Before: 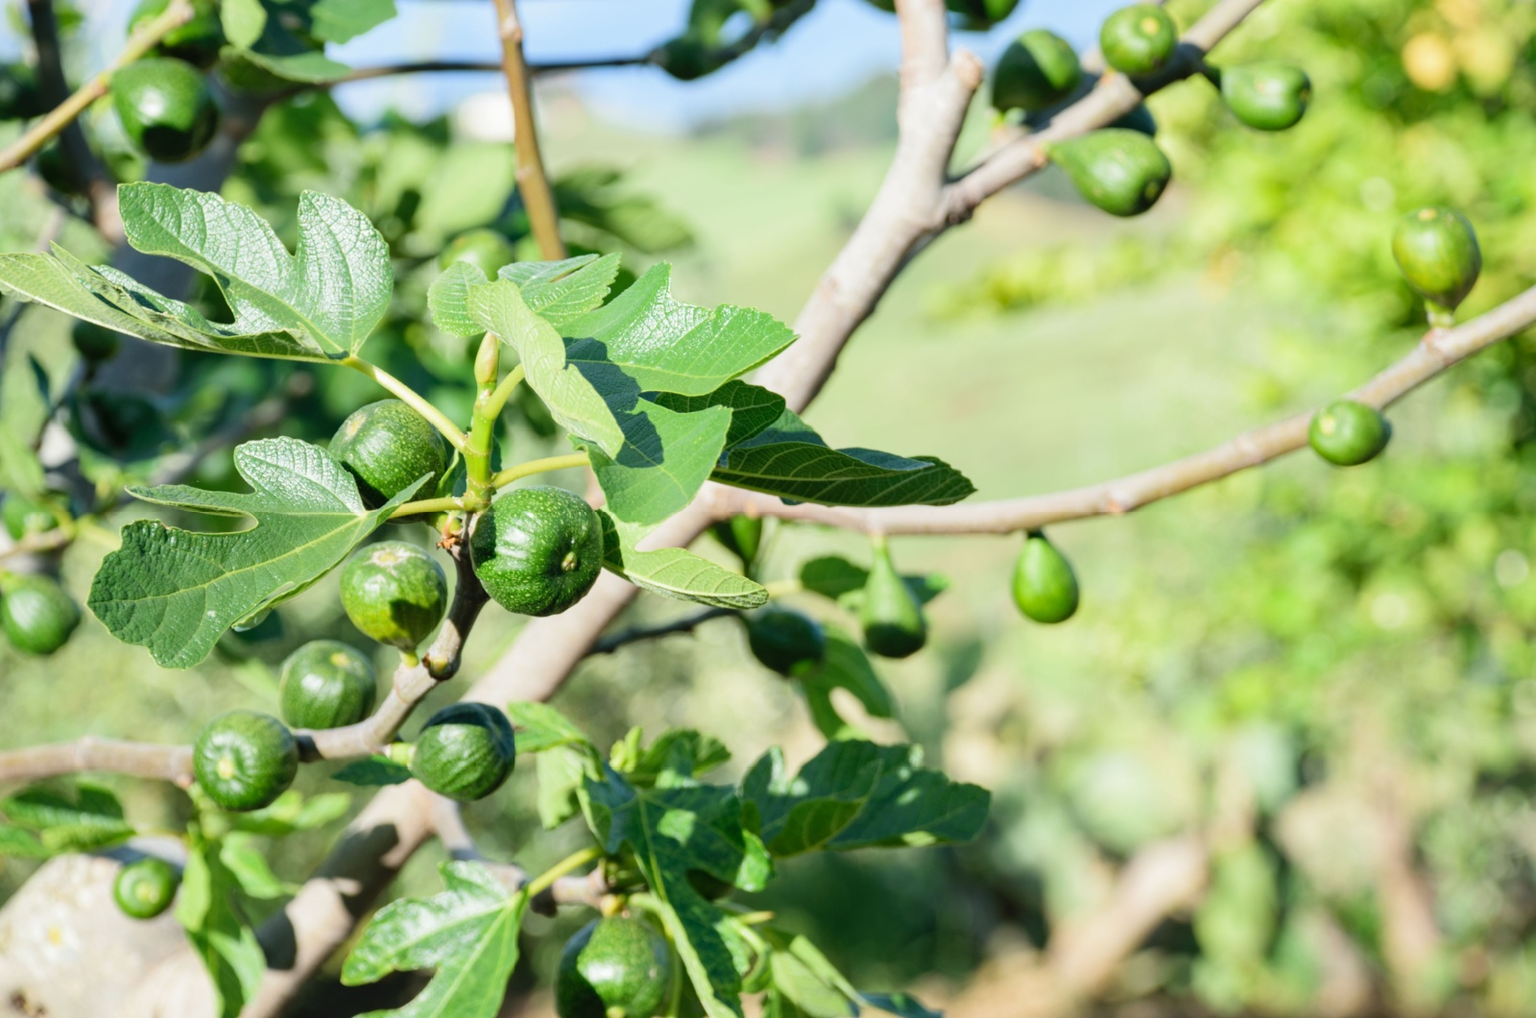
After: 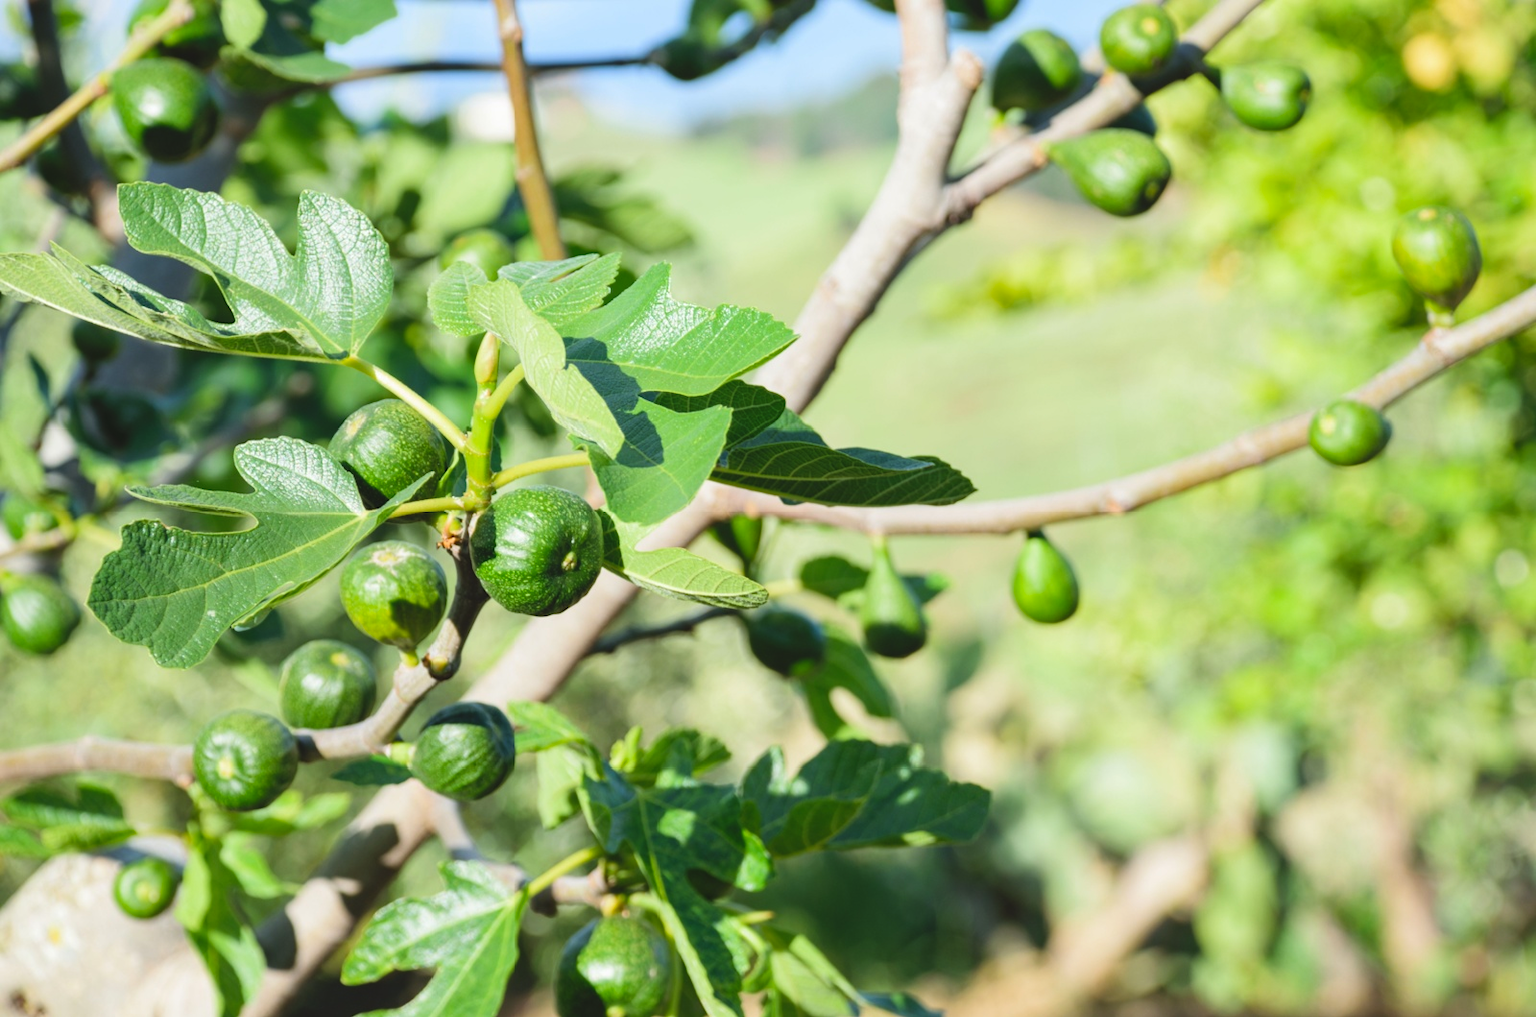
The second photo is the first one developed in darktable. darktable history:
color balance rgb: shadows lift › chroma 1.049%, shadows lift › hue 29.42°, global offset › luminance 0.716%, perceptual saturation grading › global saturation 12.072%
